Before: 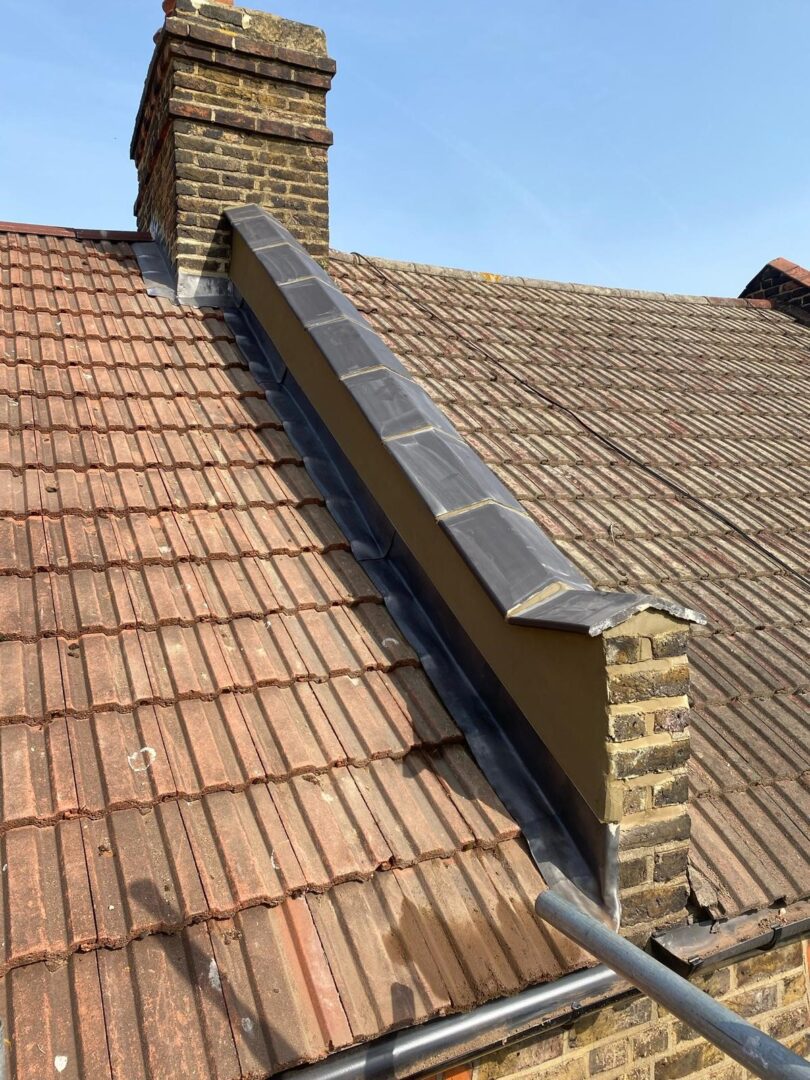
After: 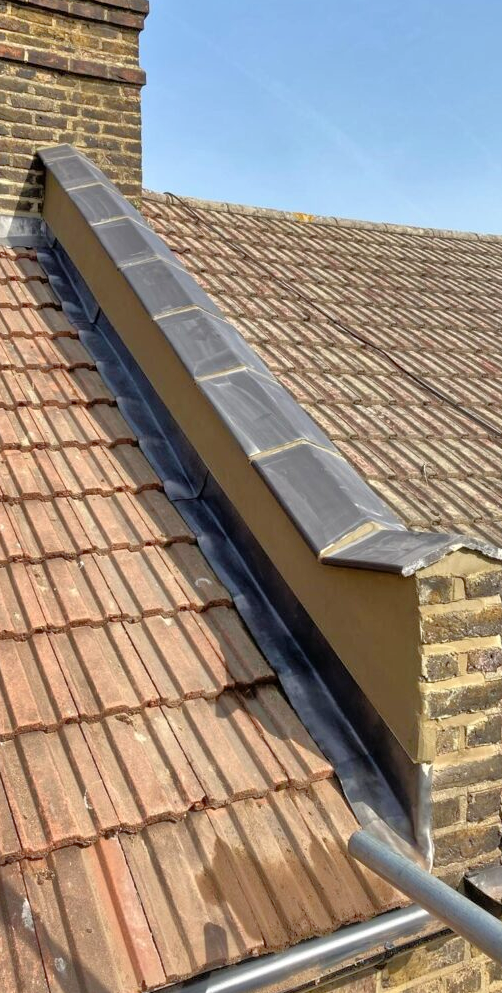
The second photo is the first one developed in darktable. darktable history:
crop and rotate: left 23.183%, top 5.648%, right 14.804%, bottom 2.317%
shadows and highlights: shadows 47.14, highlights -41.81, soften with gaussian
local contrast: mode bilateral grid, contrast 20, coarseness 50, detail 102%, midtone range 0.2
tone equalizer: -7 EV 0.152 EV, -6 EV 0.595 EV, -5 EV 1.13 EV, -4 EV 1.32 EV, -3 EV 1.15 EV, -2 EV 0.6 EV, -1 EV 0.162 EV
